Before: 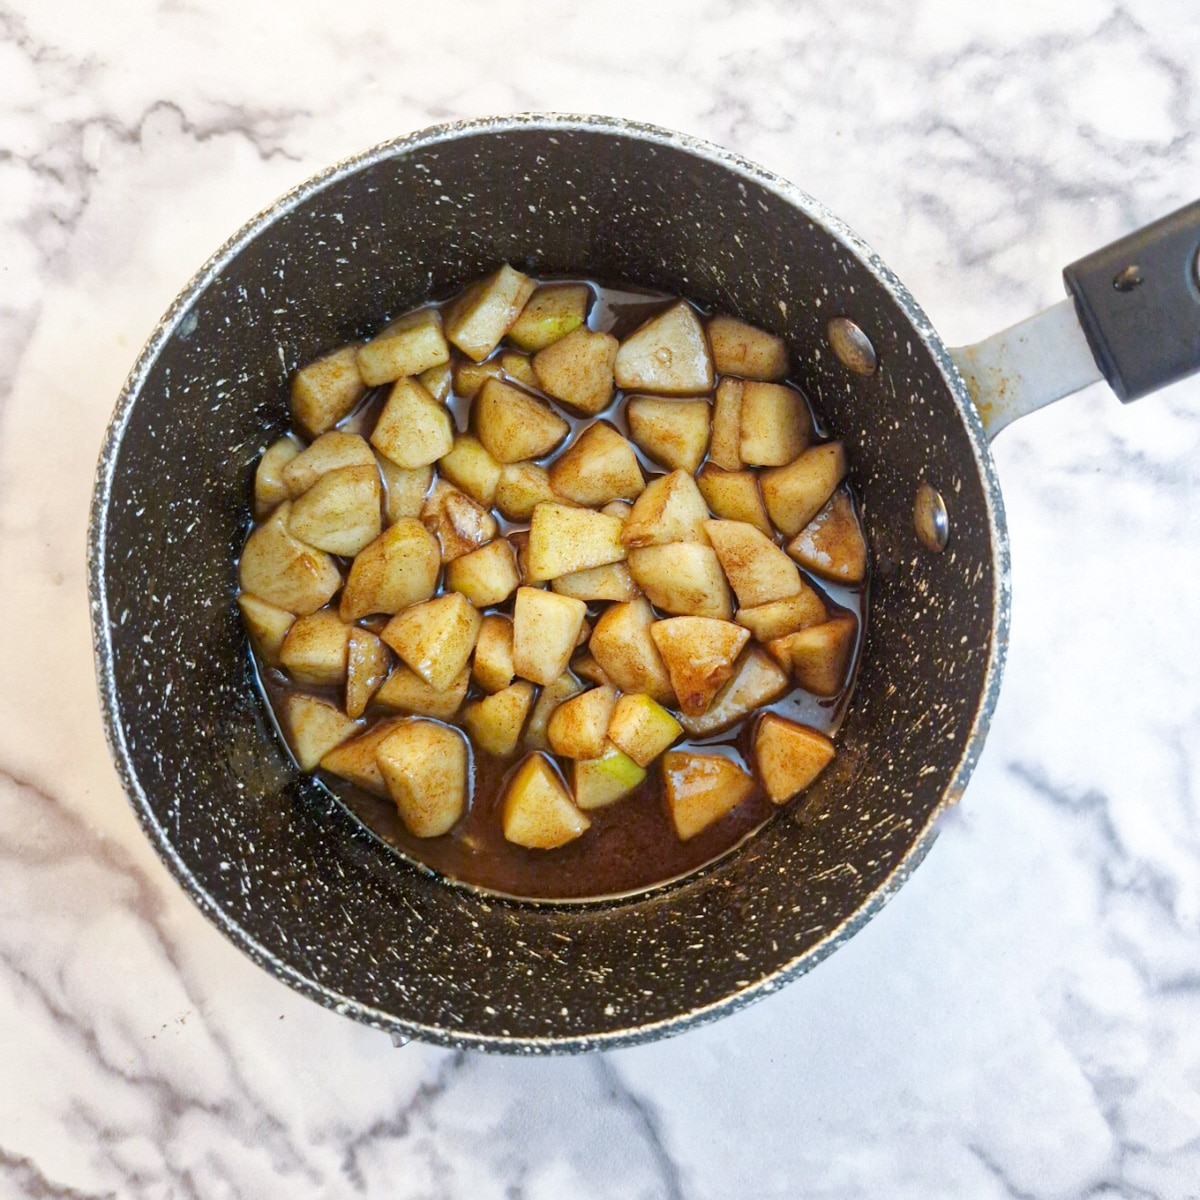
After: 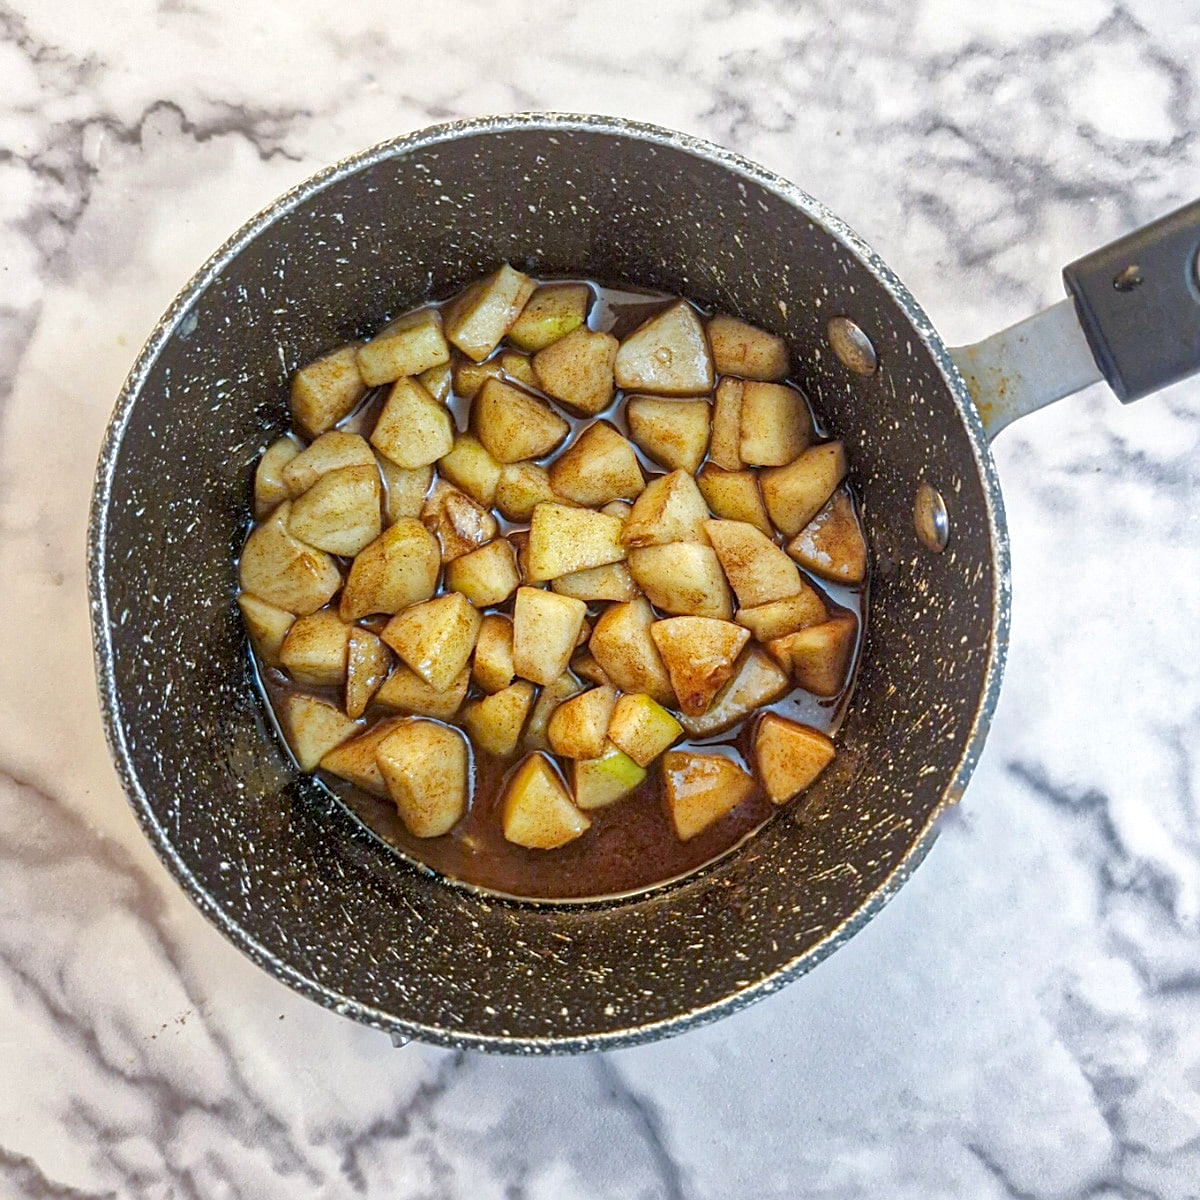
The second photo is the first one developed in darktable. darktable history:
local contrast: detail 130%
sharpen: on, module defaults
shadows and highlights: on, module defaults
